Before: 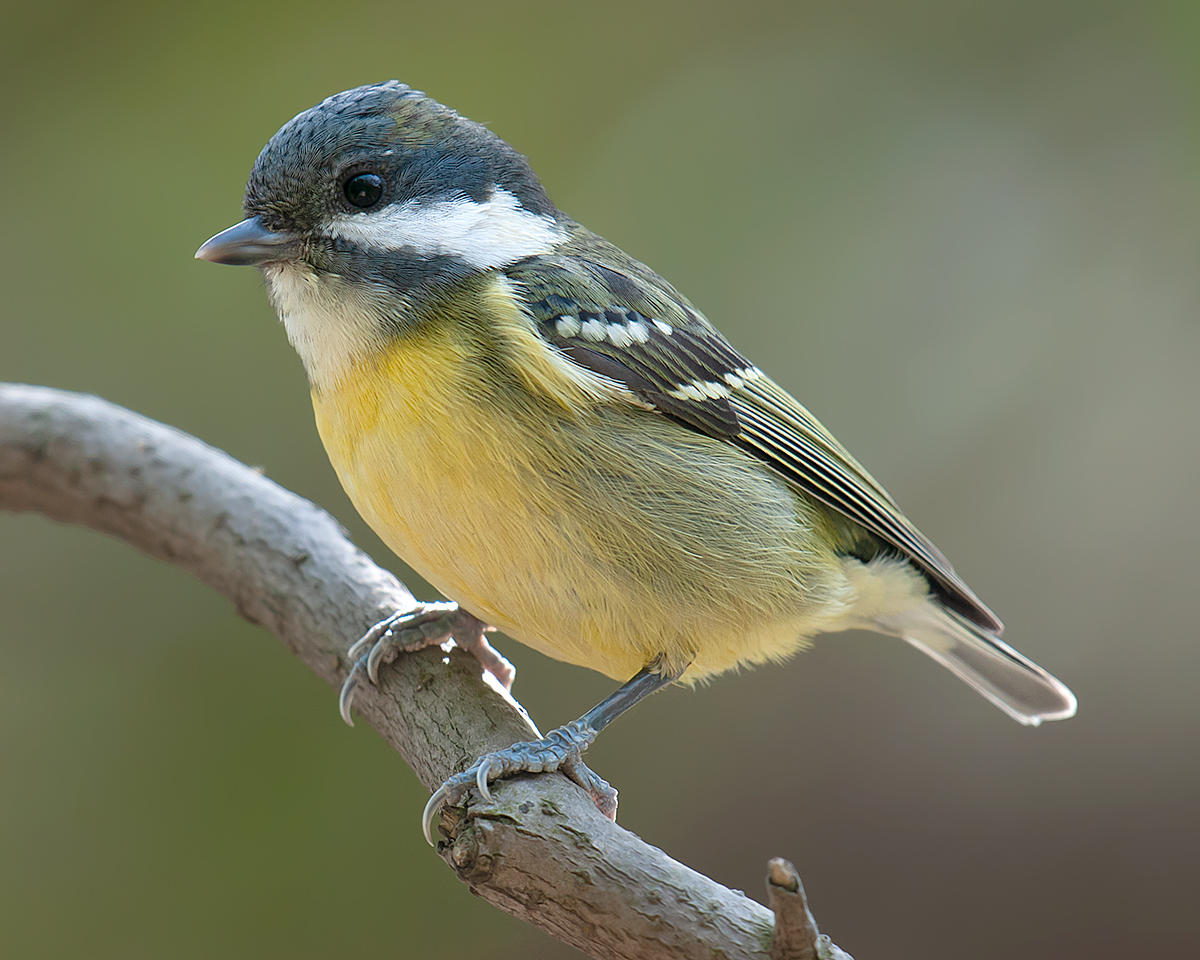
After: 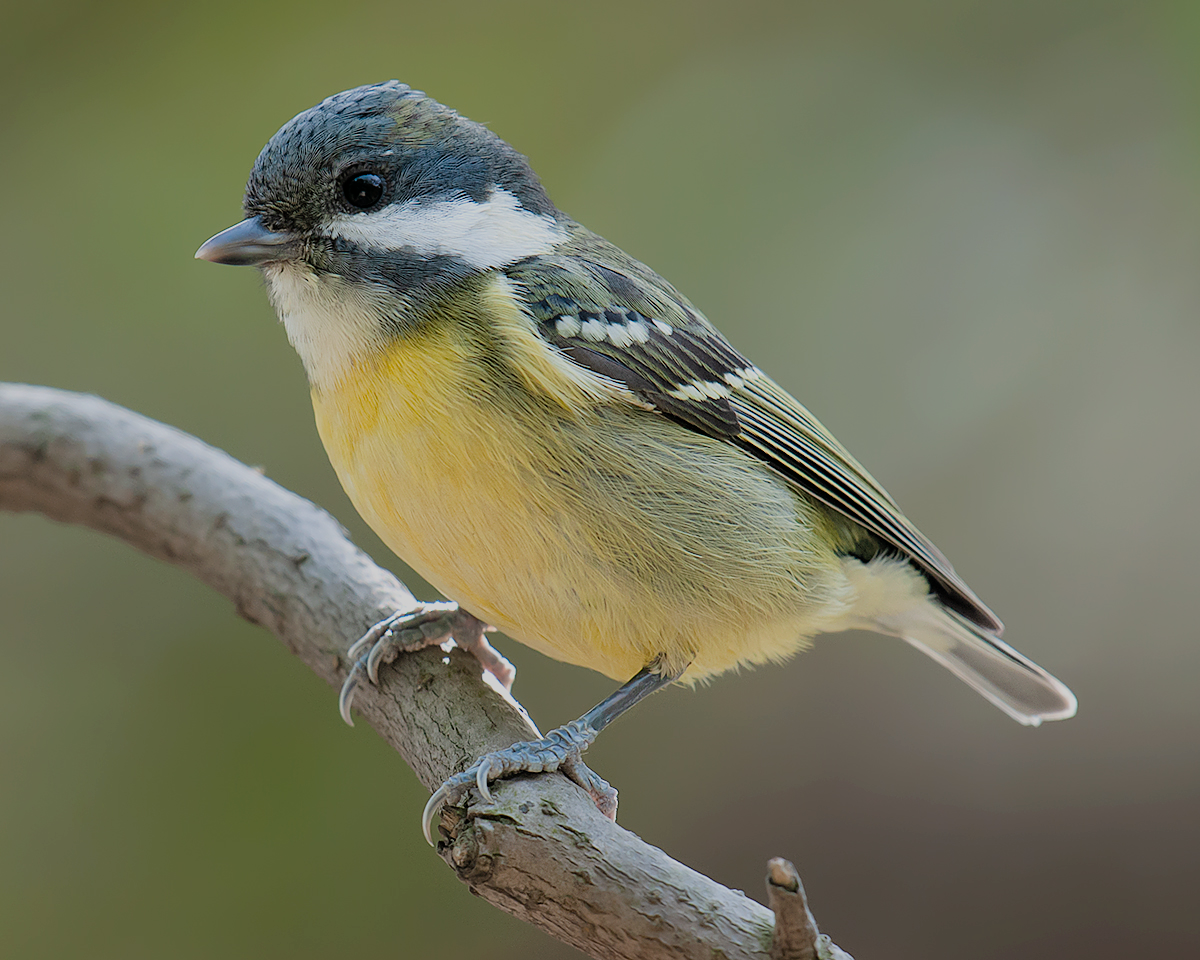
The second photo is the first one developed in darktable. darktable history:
filmic rgb: black relative exposure -7.13 EV, white relative exposure 5.39 EV, threshold 3.04 EV, hardness 3.03, enable highlight reconstruction true
